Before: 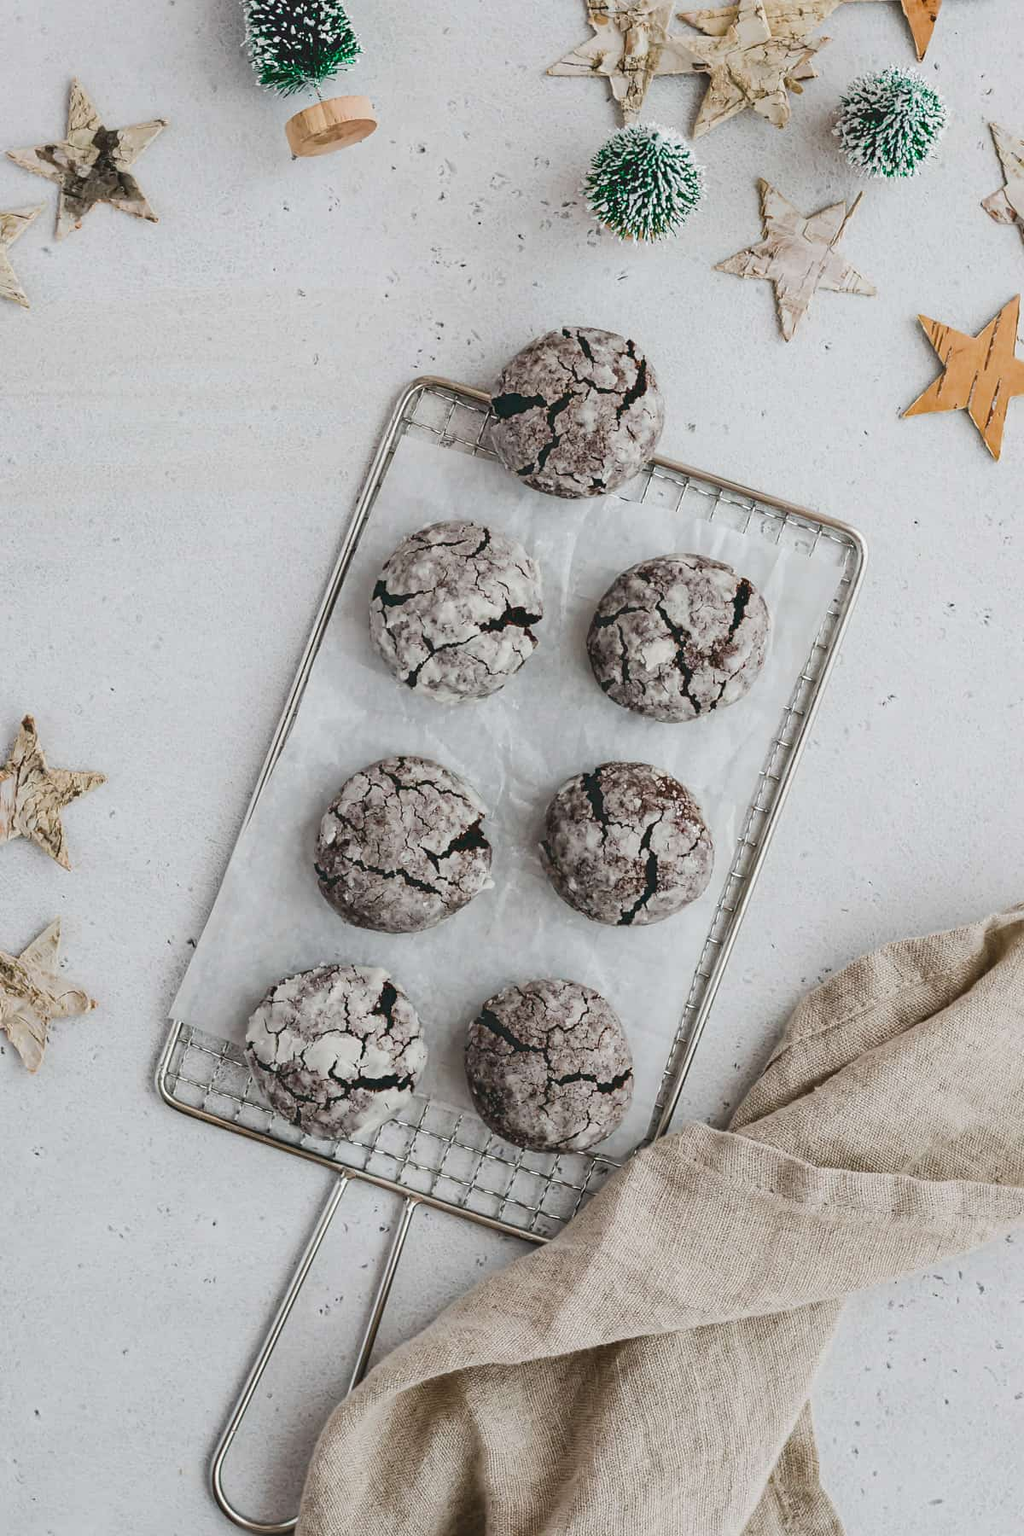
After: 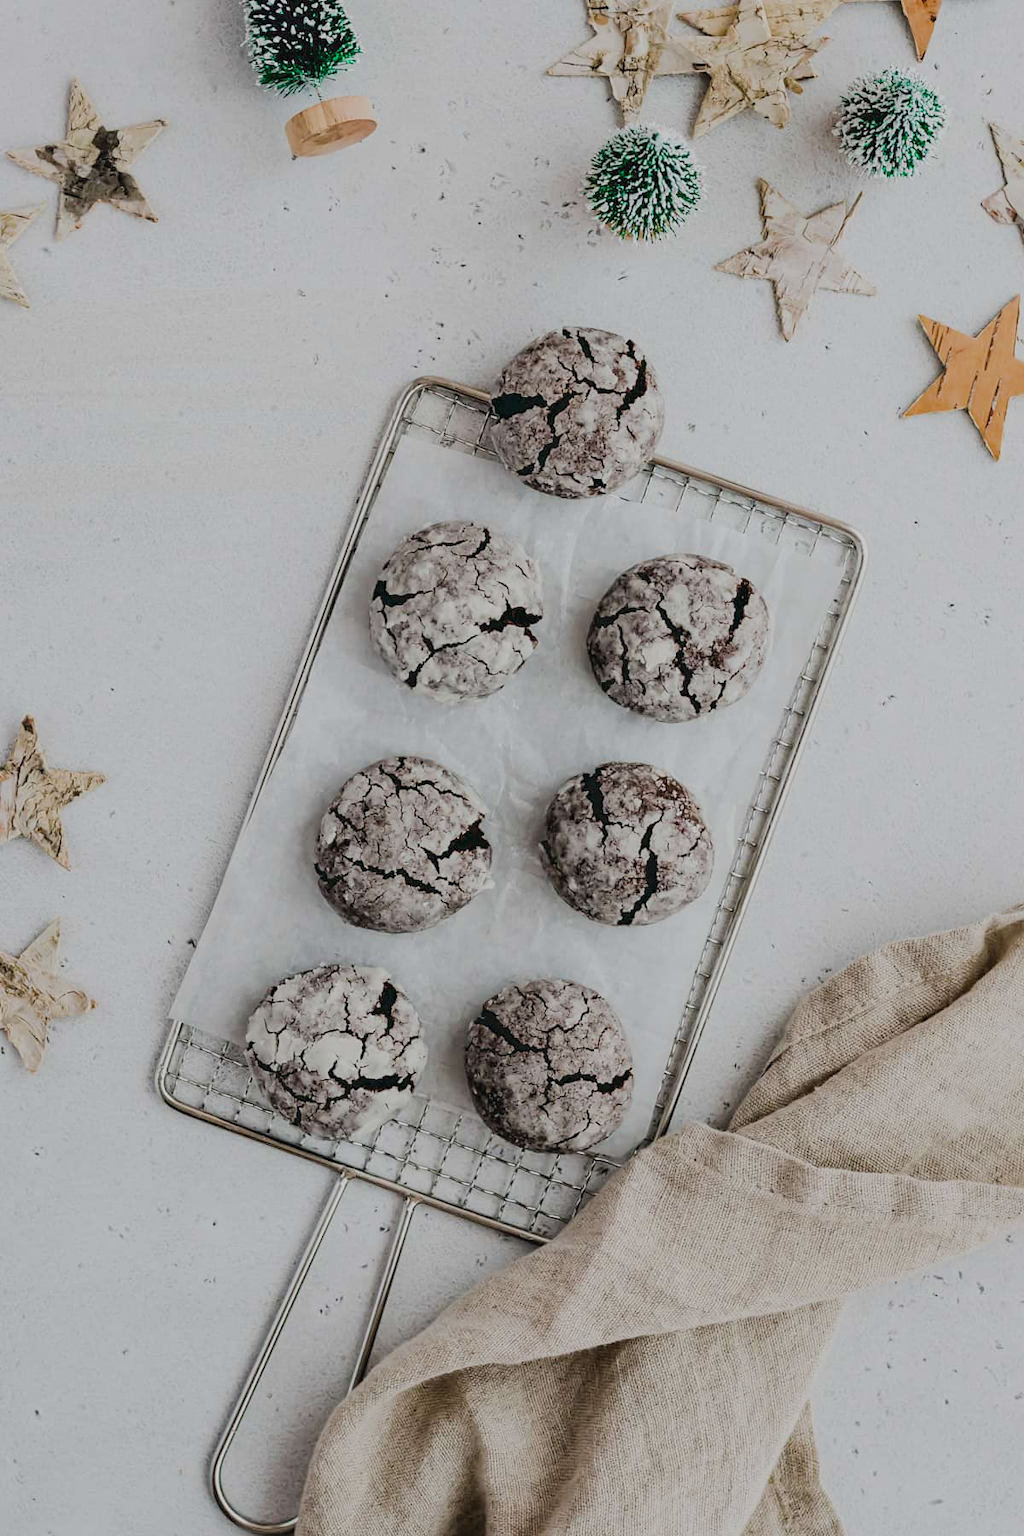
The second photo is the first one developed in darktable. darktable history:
filmic rgb: black relative exposure -7.35 EV, white relative exposure 5.08 EV, hardness 3.21
color zones: curves: ch0 [(0, 0.447) (0.184, 0.543) (0.323, 0.476) (0.429, 0.445) (0.571, 0.443) (0.714, 0.451) (0.857, 0.452) (1, 0.447)]; ch1 [(0, 0.464) (0.176, 0.46) (0.287, 0.177) (0.429, 0.002) (0.571, 0) (0.714, 0) (0.857, 0) (1, 0.464)], mix -124.2%
